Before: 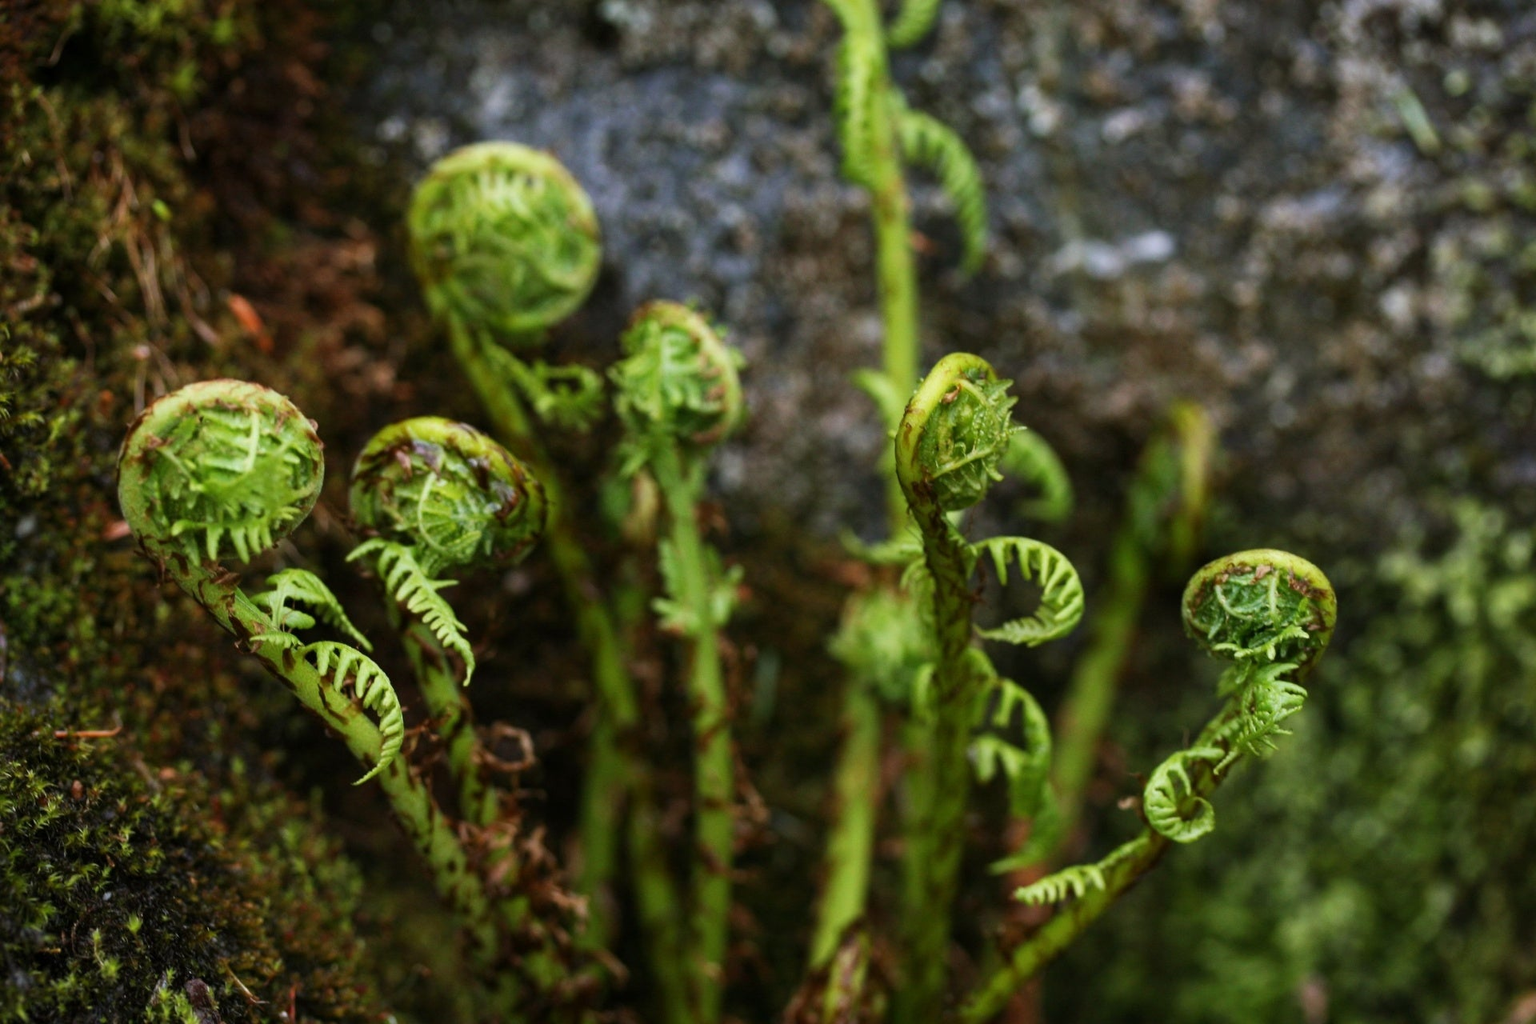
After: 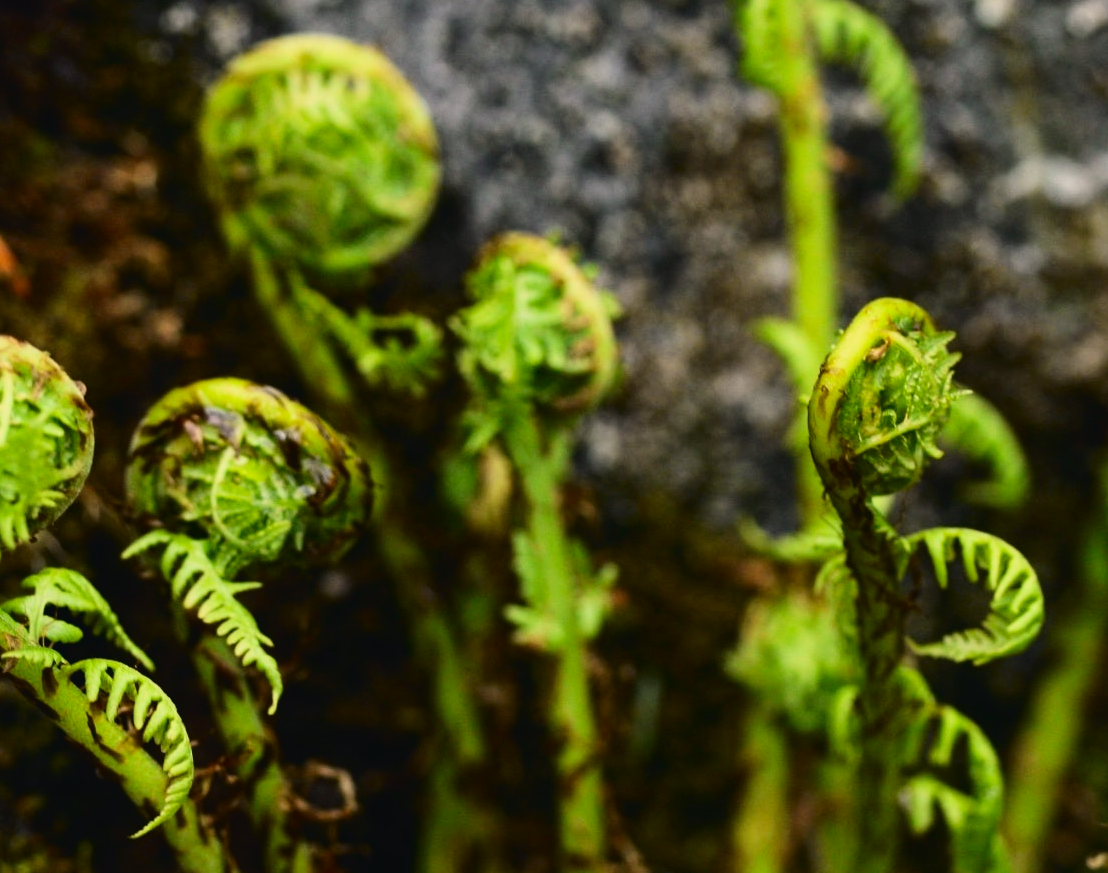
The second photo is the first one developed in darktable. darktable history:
tone equalizer: -8 EV -0.002 EV, -7 EV 0.005 EV, -6 EV -0.009 EV, -5 EV 0.011 EV, -4 EV -0.012 EV, -3 EV 0.007 EV, -2 EV -0.062 EV, -1 EV -0.293 EV, +0 EV -0.582 EV, smoothing diameter 2%, edges refinement/feathering 20, mask exposure compensation -1.57 EV, filter diffusion 5
tone curve: curves: ch0 [(0, 0.023) (0.104, 0.058) (0.21, 0.162) (0.469, 0.524) (0.579, 0.65) (0.725, 0.8) (0.858, 0.903) (1, 0.974)]; ch1 [(0, 0) (0.414, 0.395) (0.447, 0.447) (0.502, 0.501) (0.521, 0.512) (0.57, 0.563) (0.618, 0.61) (0.654, 0.642) (1, 1)]; ch2 [(0, 0) (0.356, 0.408) (0.437, 0.453) (0.492, 0.485) (0.524, 0.508) (0.566, 0.567) (0.595, 0.604) (1, 1)], color space Lab, independent channels, preserve colors none
color correction: highlights a* 1.39, highlights b* 17.83
crop: left 16.202%, top 11.208%, right 26.045%, bottom 20.557%
